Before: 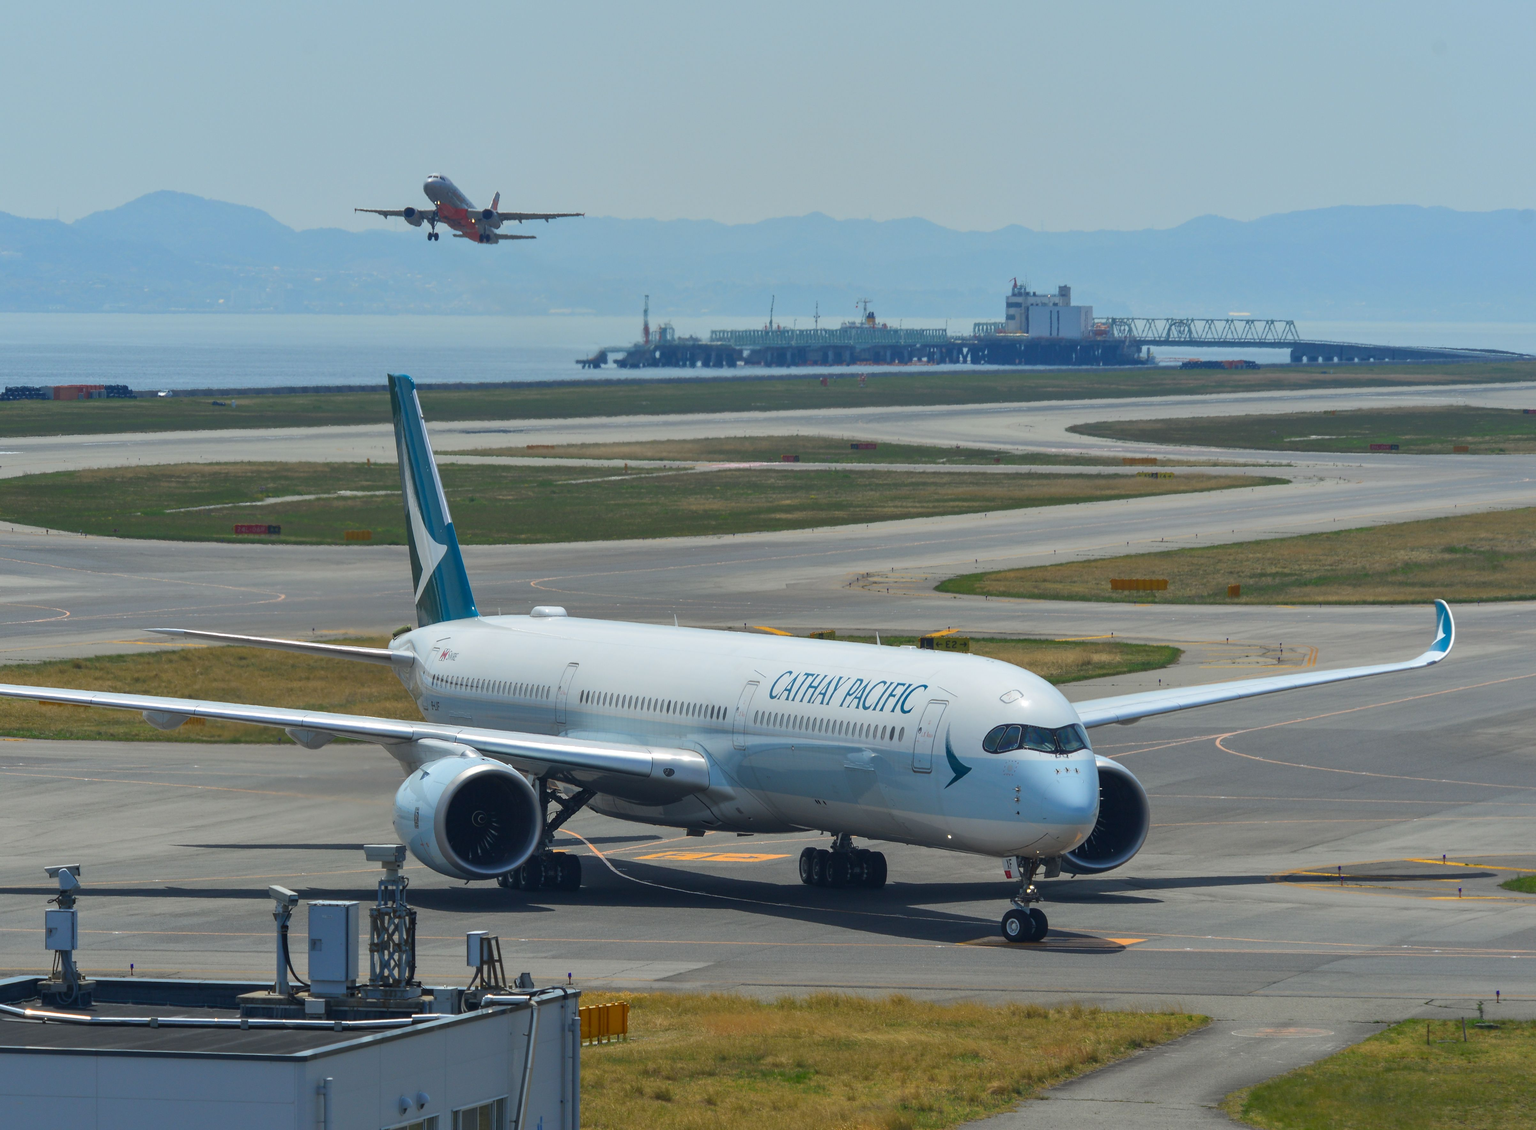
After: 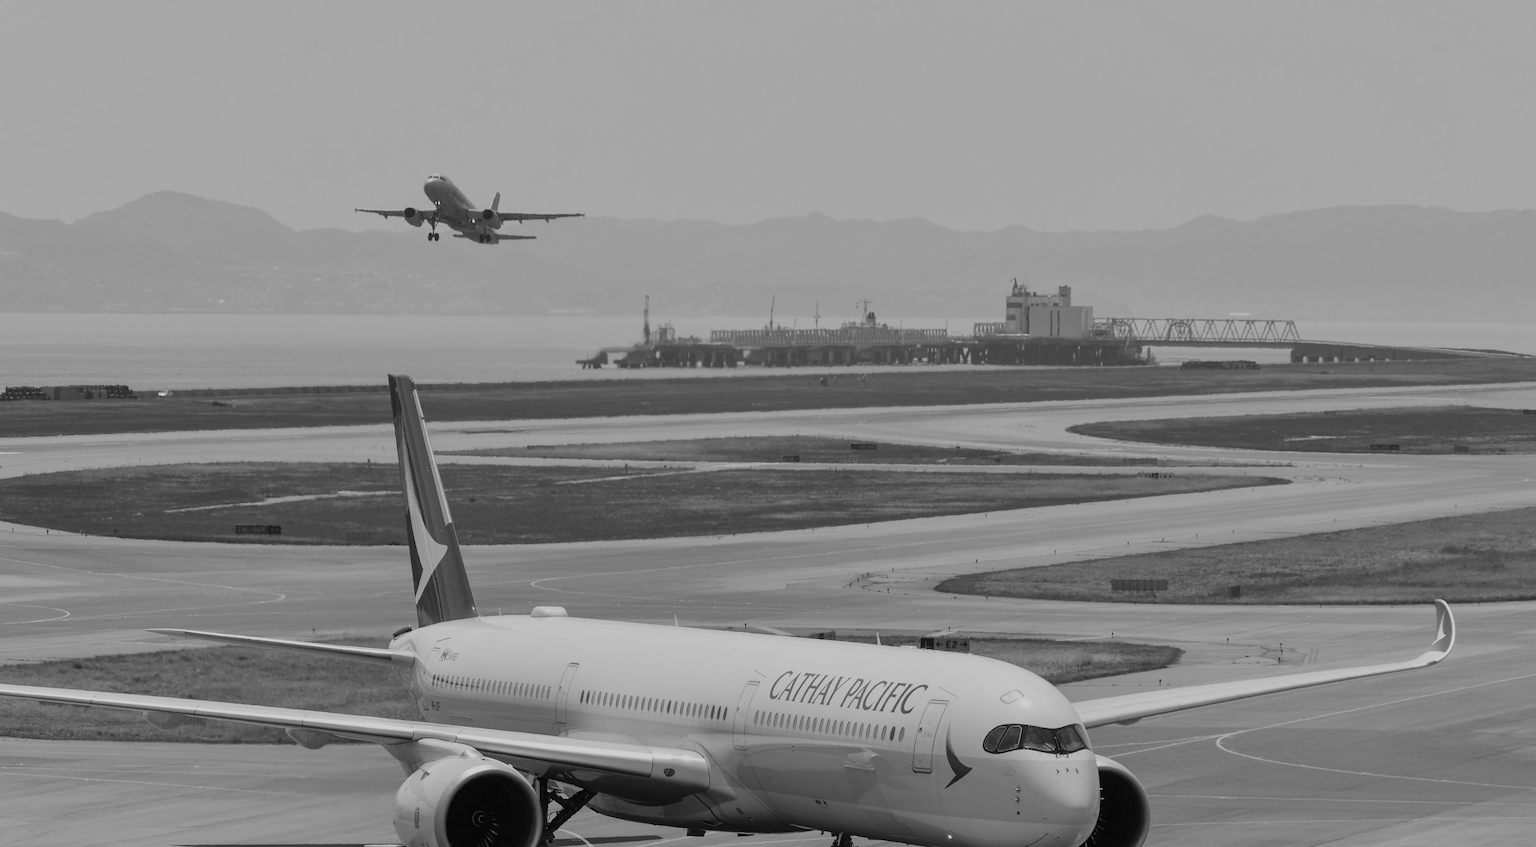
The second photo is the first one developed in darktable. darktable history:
filmic rgb: black relative exposure -7.15 EV, white relative exposure 5.36 EV, hardness 3.02, color science v6 (2022)
exposure: compensate highlight preservation false
white balance: emerald 1
color zones: curves: ch1 [(0, -0.394) (0.143, -0.394) (0.286, -0.394) (0.429, -0.392) (0.571, -0.391) (0.714, -0.391) (0.857, -0.391) (1, -0.394)]
crop: bottom 24.988%
